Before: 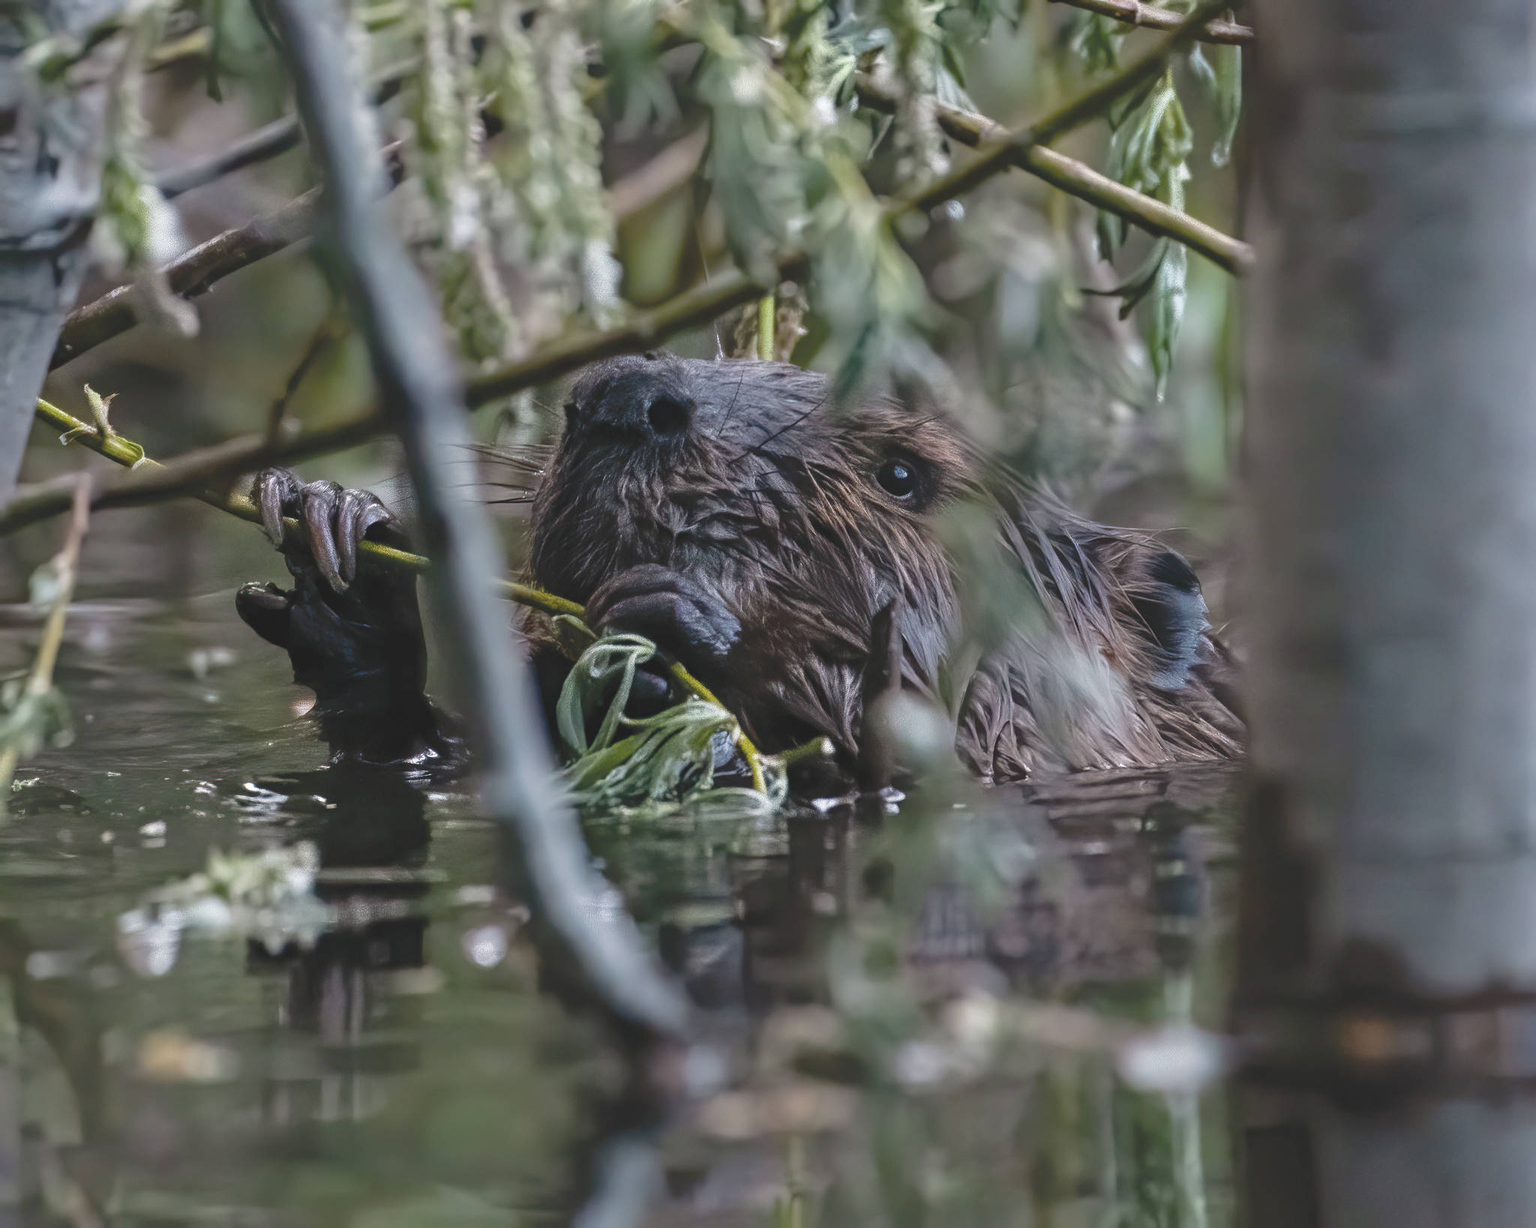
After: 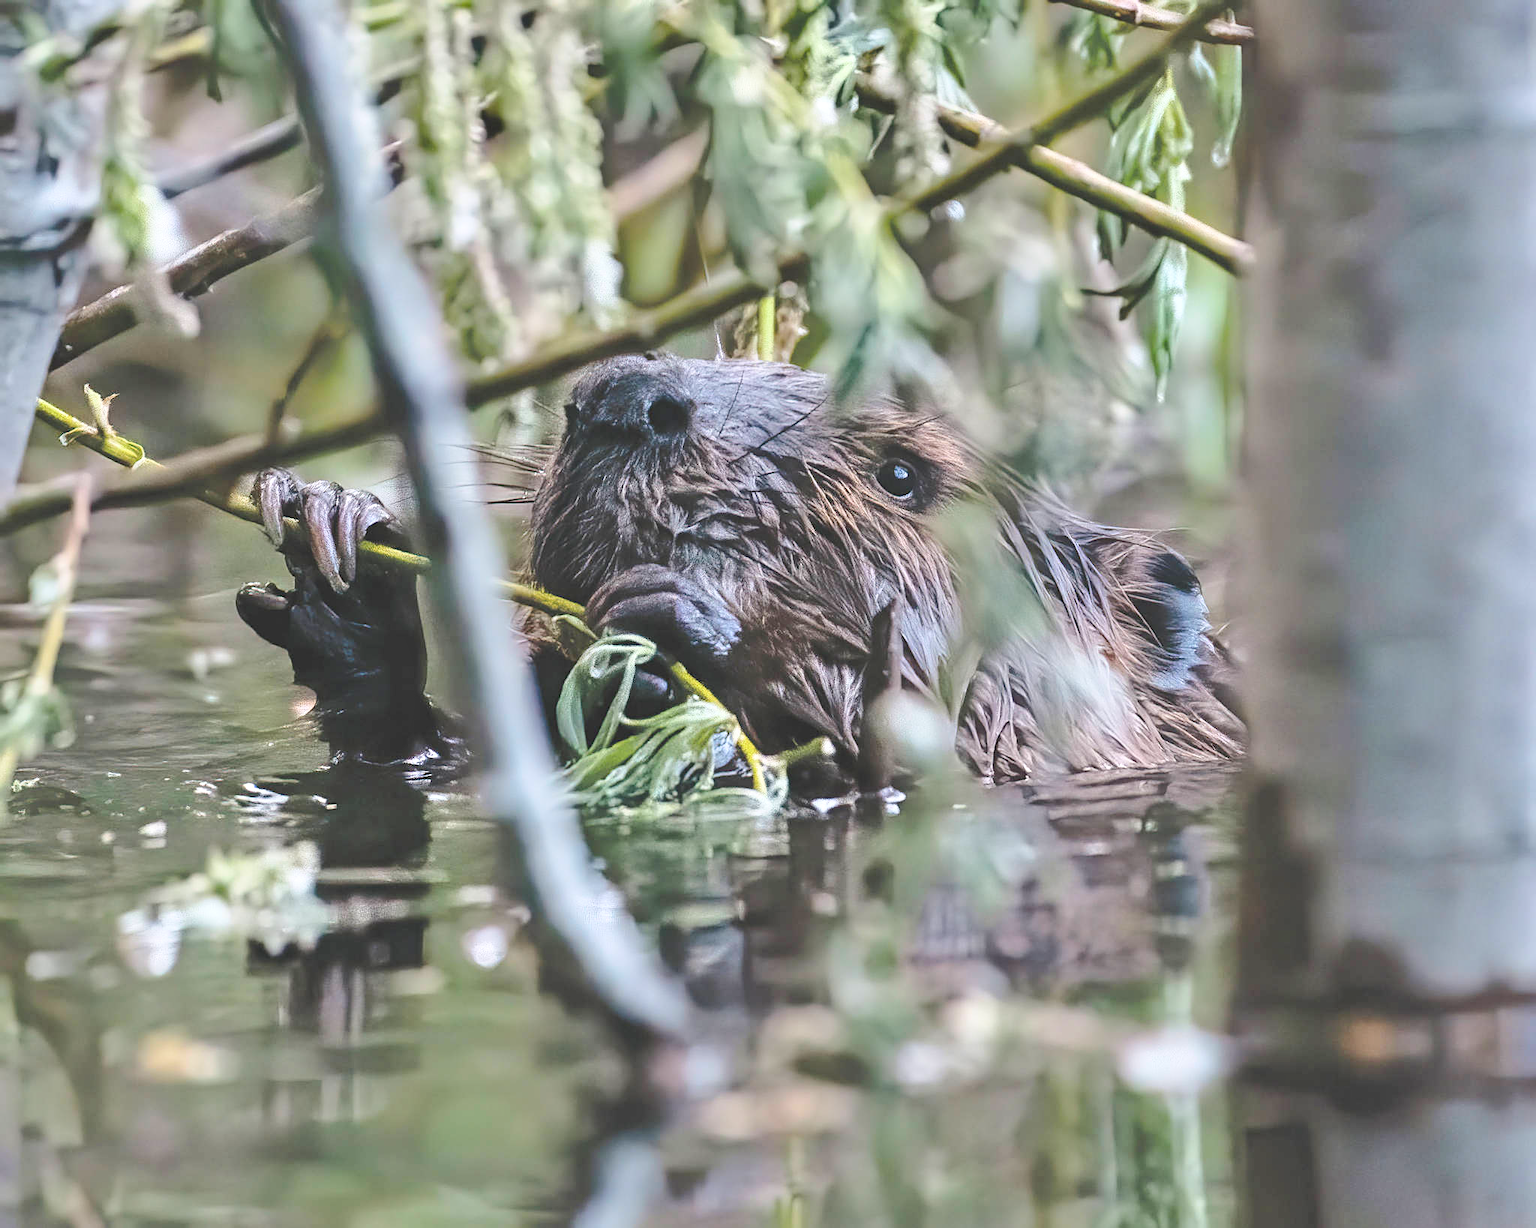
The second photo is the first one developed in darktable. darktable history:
base curve: curves: ch0 [(0, 0) (0.028, 0.03) (0.121, 0.232) (0.46, 0.748) (0.859, 0.968) (1, 1)]
sharpen: on, module defaults
levels: levels [0, 0.43, 0.984]
shadows and highlights: soften with gaussian
